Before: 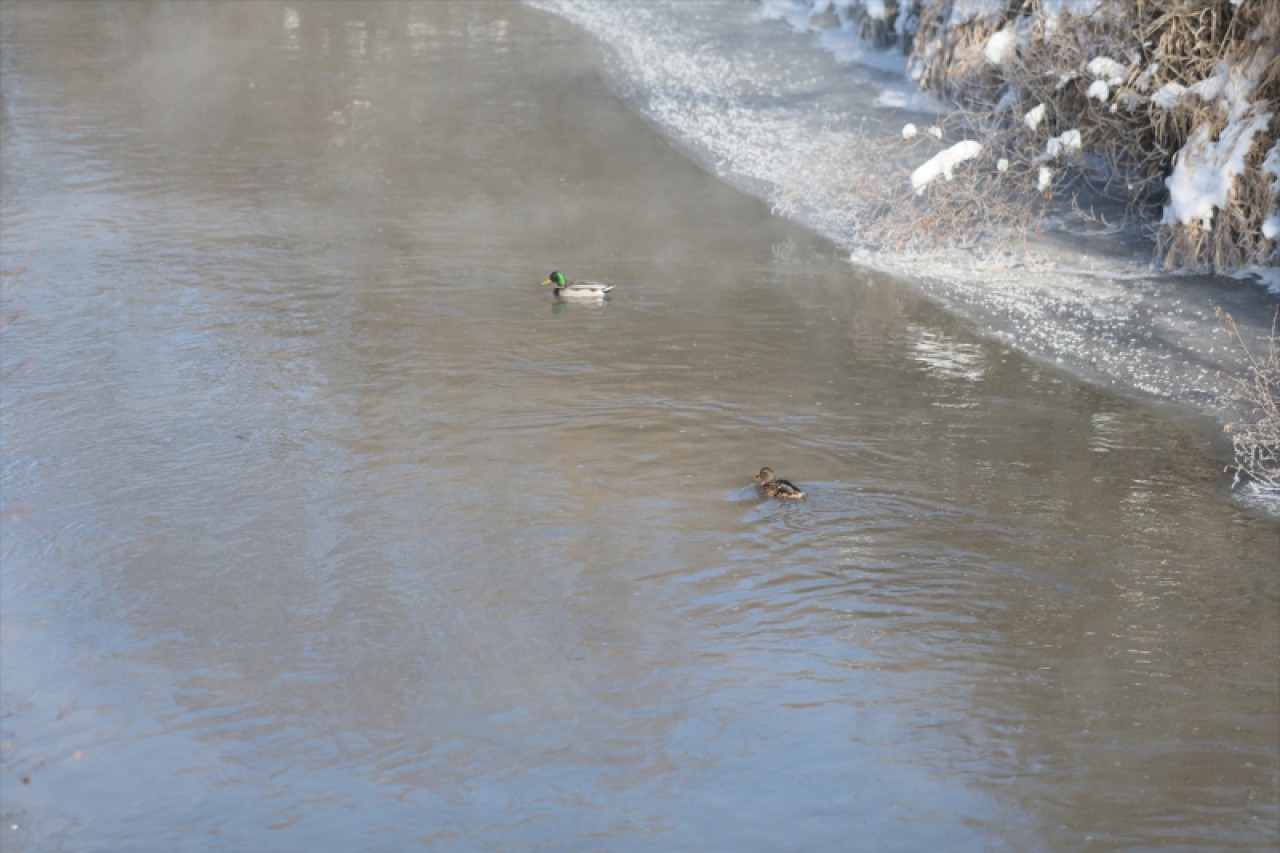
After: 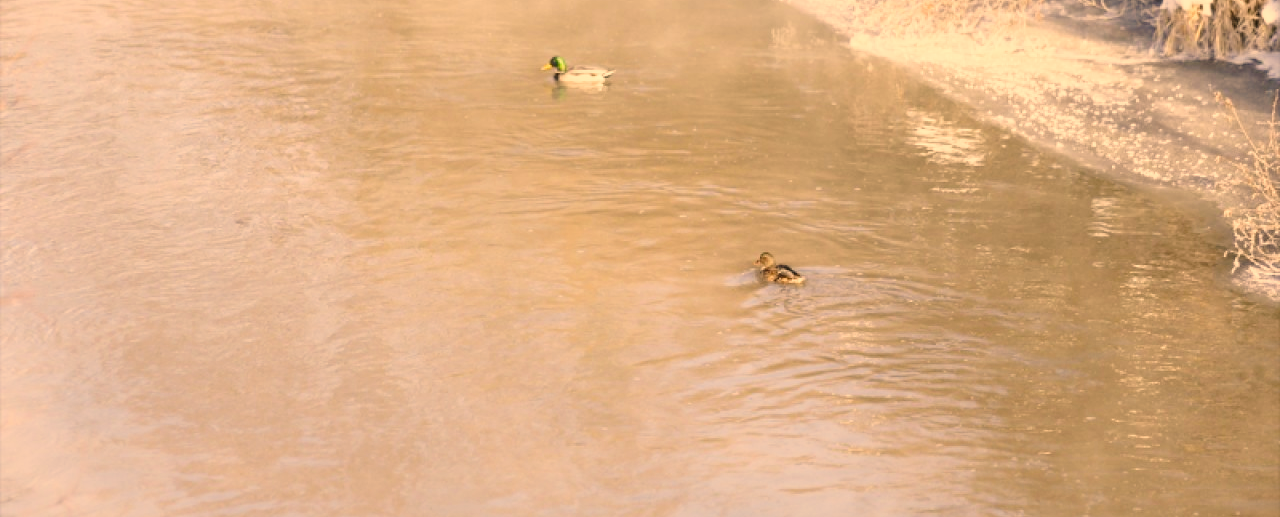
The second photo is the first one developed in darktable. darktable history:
crop and rotate: top 25.357%, bottom 13.942%
base curve: curves: ch0 [(0, 0) (0.028, 0.03) (0.121, 0.232) (0.46, 0.748) (0.859, 0.968) (1, 1)], preserve colors none
color correction: highlights a* 17.94, highlights b* 35.39, shadows a* 1.48, shadows b* 6.42, saturation 1.01
